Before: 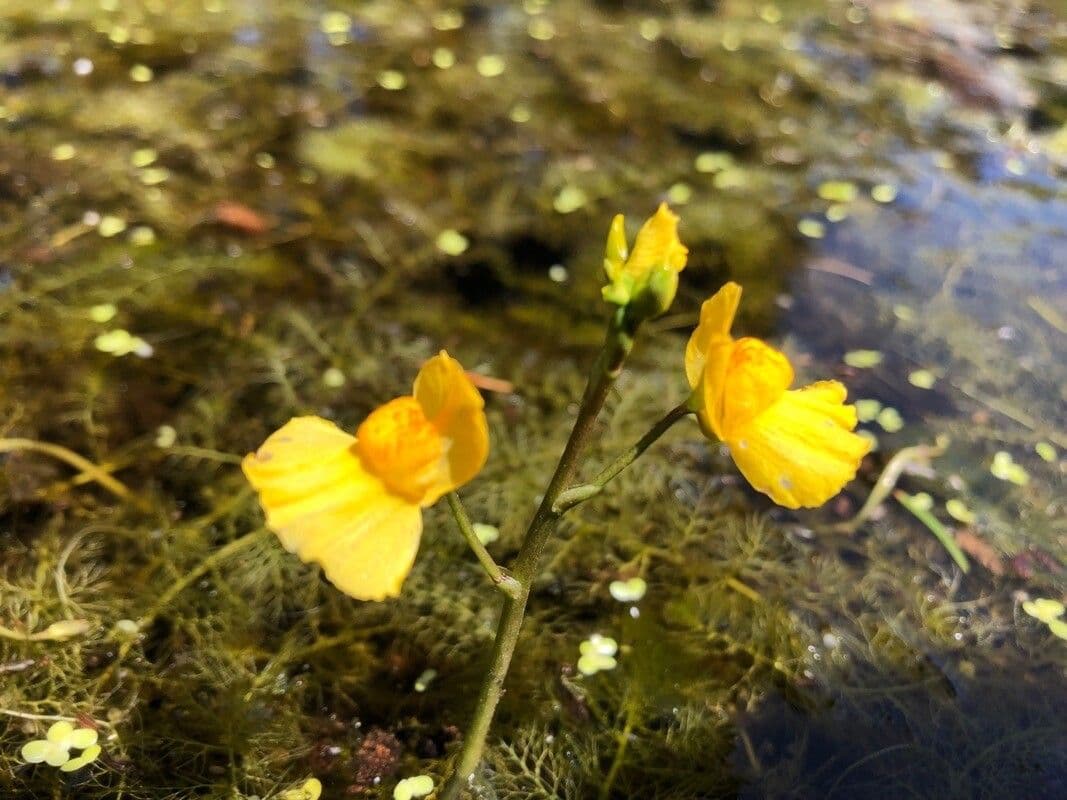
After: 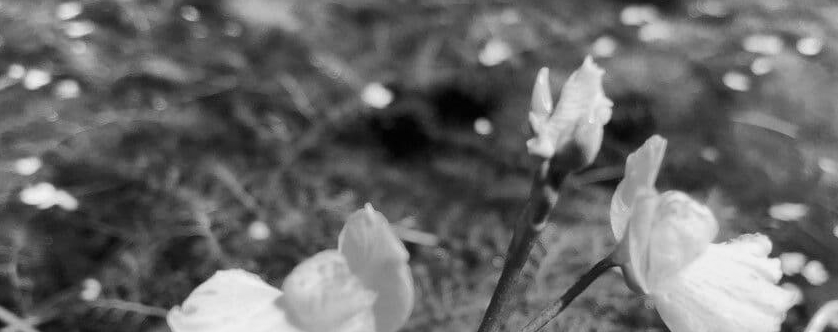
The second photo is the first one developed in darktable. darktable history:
crop: left 7.036%, top 18.398%, right 14.379%, bottom 40.043%
monochrome: on, module defaults
